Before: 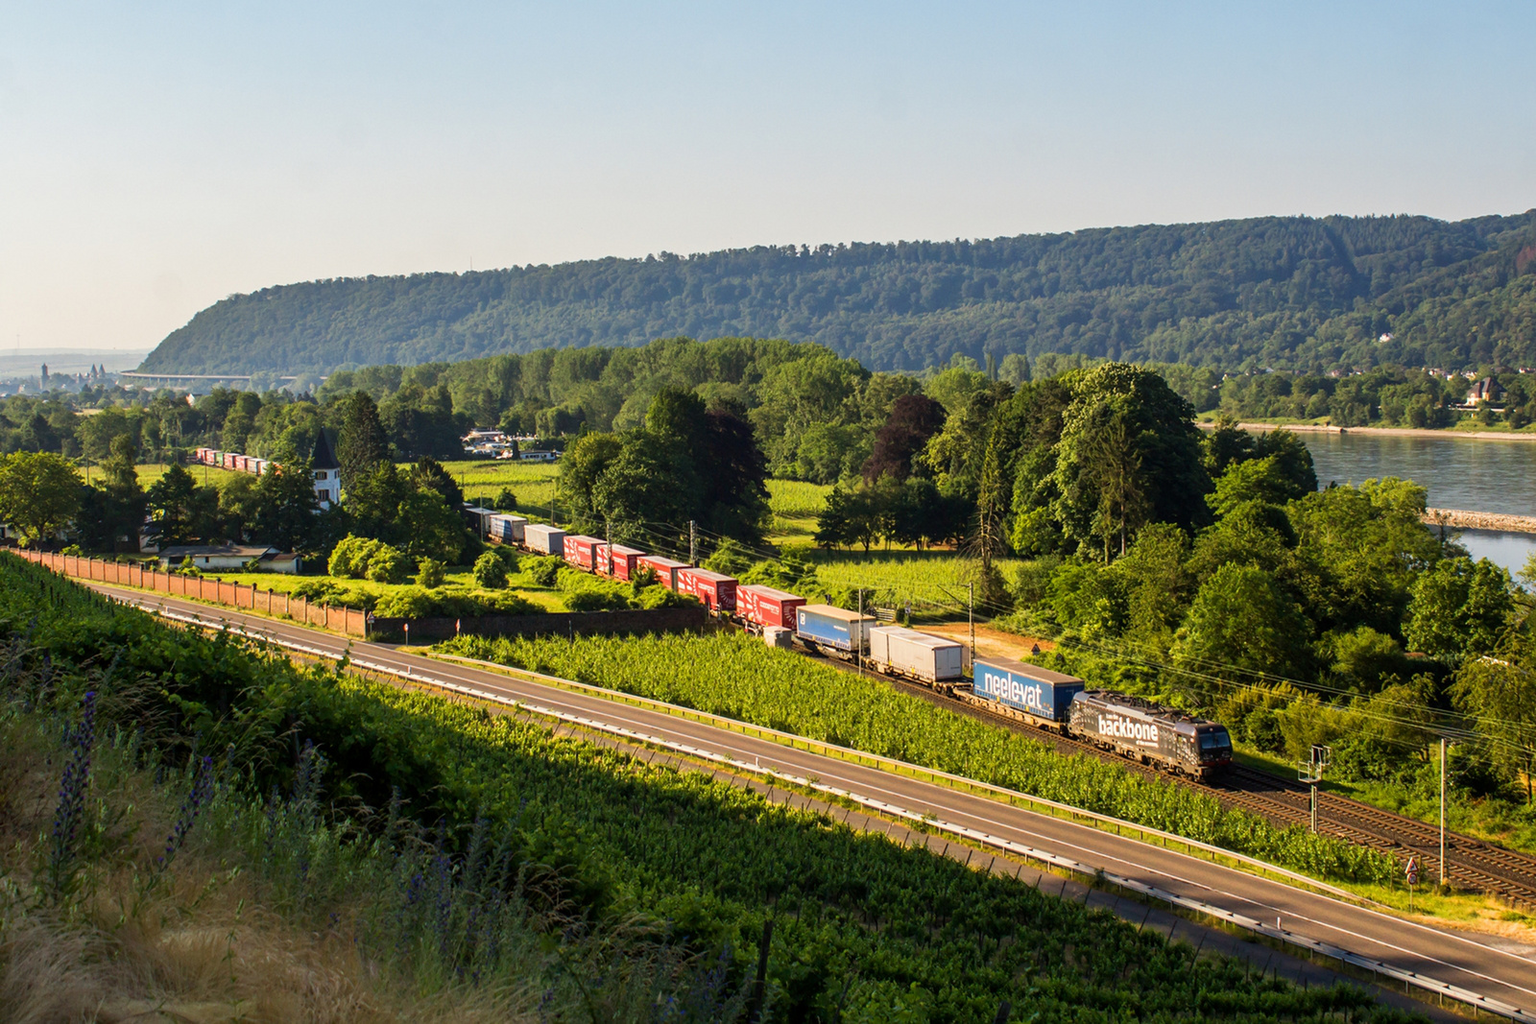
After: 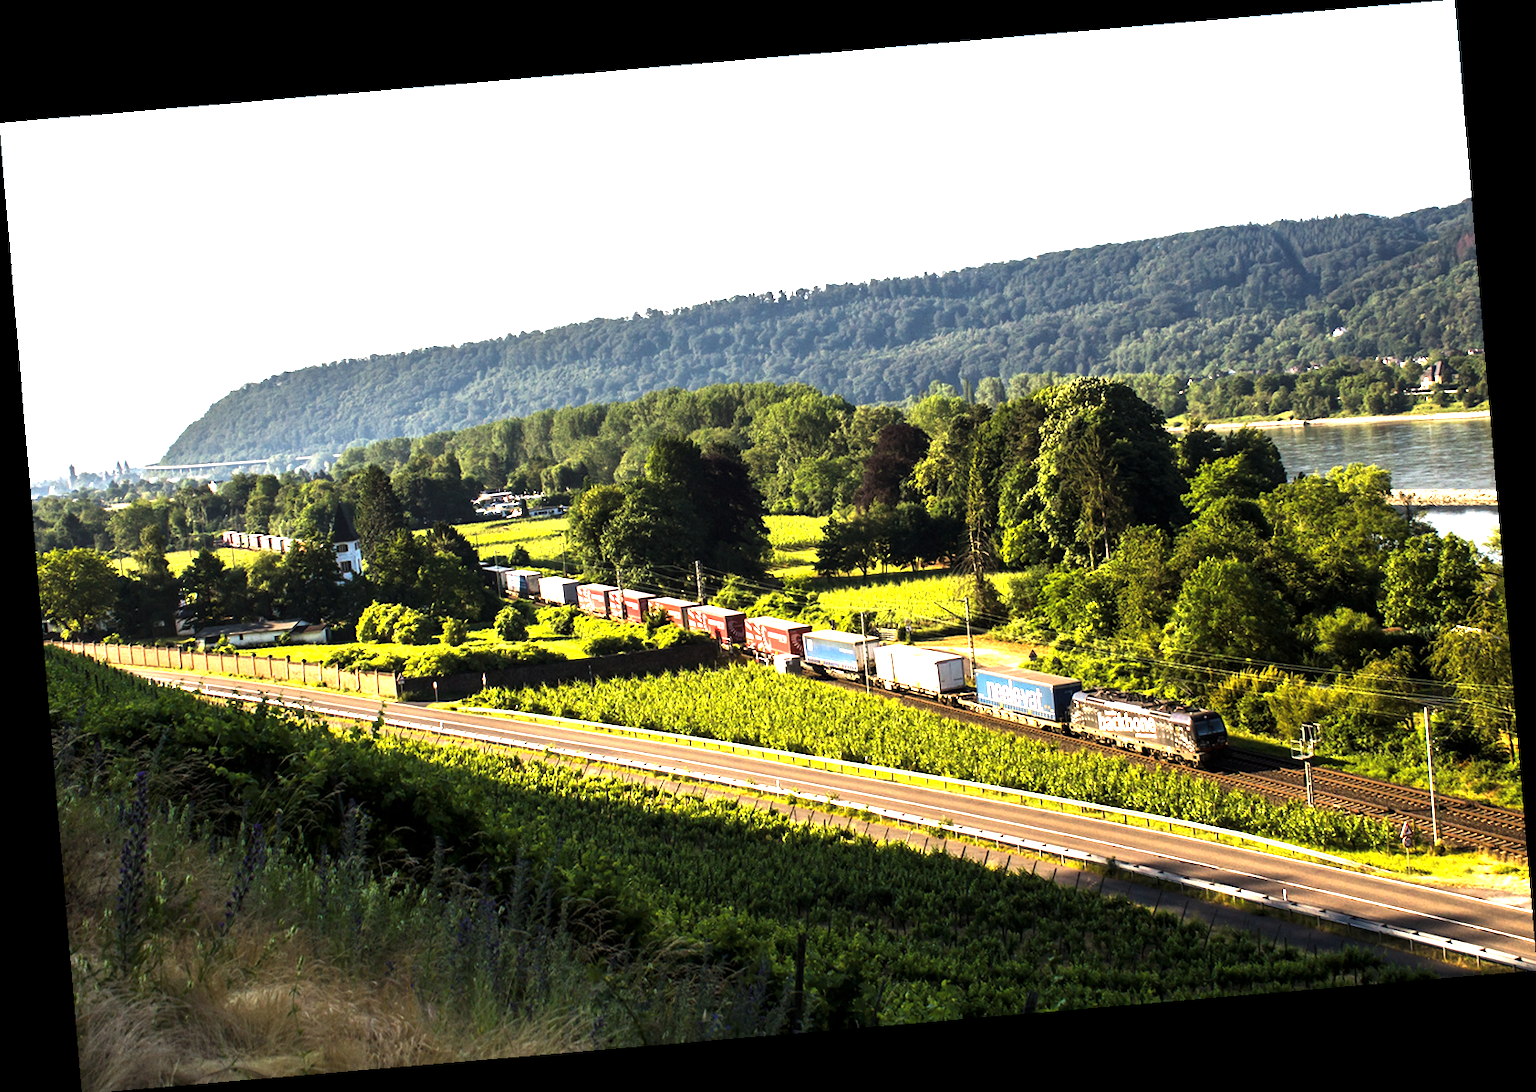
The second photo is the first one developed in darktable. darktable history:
exposure: black level correction 0, exposure 1.379 EV, compensate exposure bias true, compensate highlight preservation false
levels: mode automatic, black 8.58%, gray 59.42%, levels [0, 0.445, 1]
rotate and perspective: rotation -4.86°, automatic cropping off
